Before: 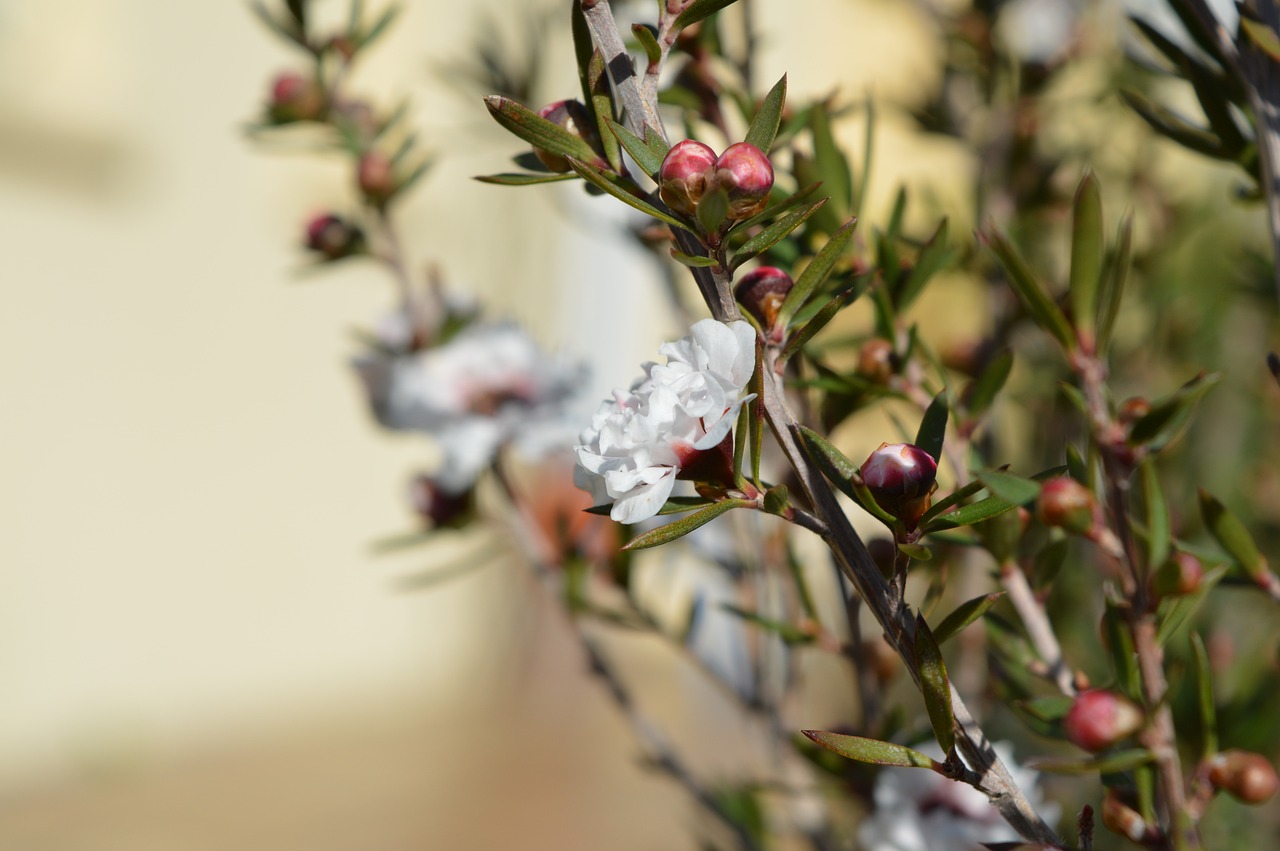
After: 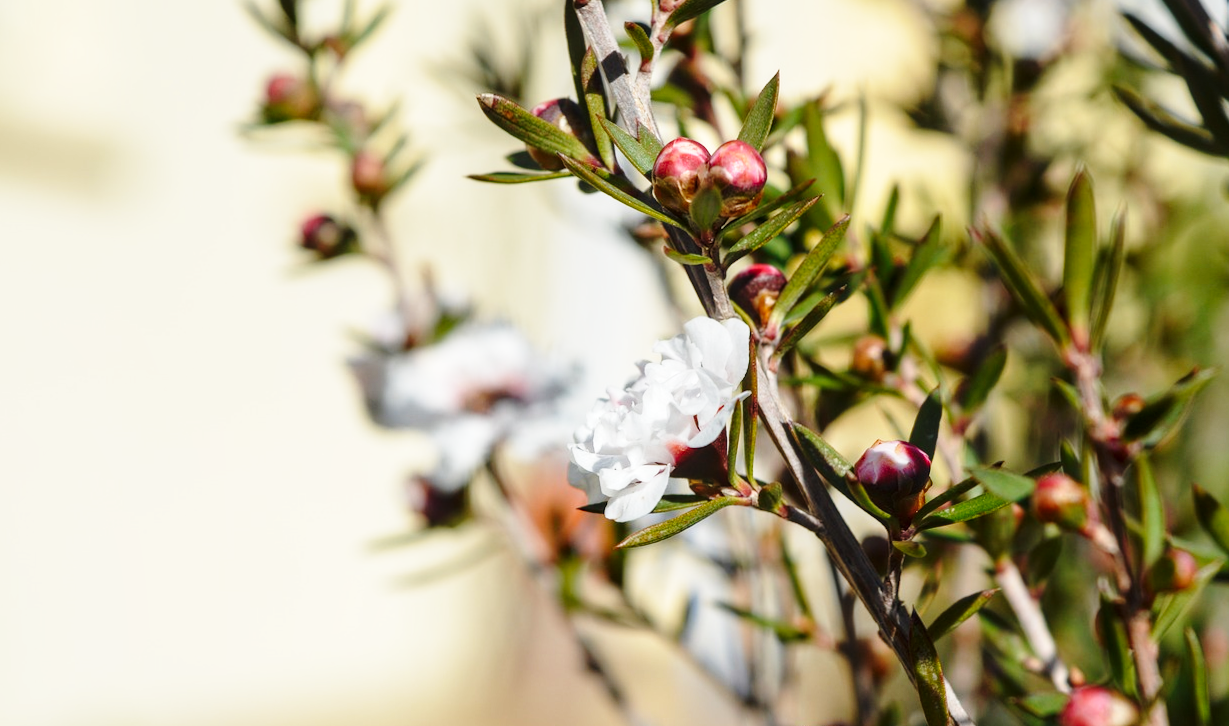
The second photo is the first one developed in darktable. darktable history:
local contrast: on, module defaults
crop and rotate: angle 0.2°, left 0.275%, right 3.127%, bottom 14.18%
base curve: curves: ch0 [(0, 0) (0.028, 0.03) (0.121, 0.232) (0.46, 0.748) (0.859, 0.968) (1, 1)], preserve colors none
